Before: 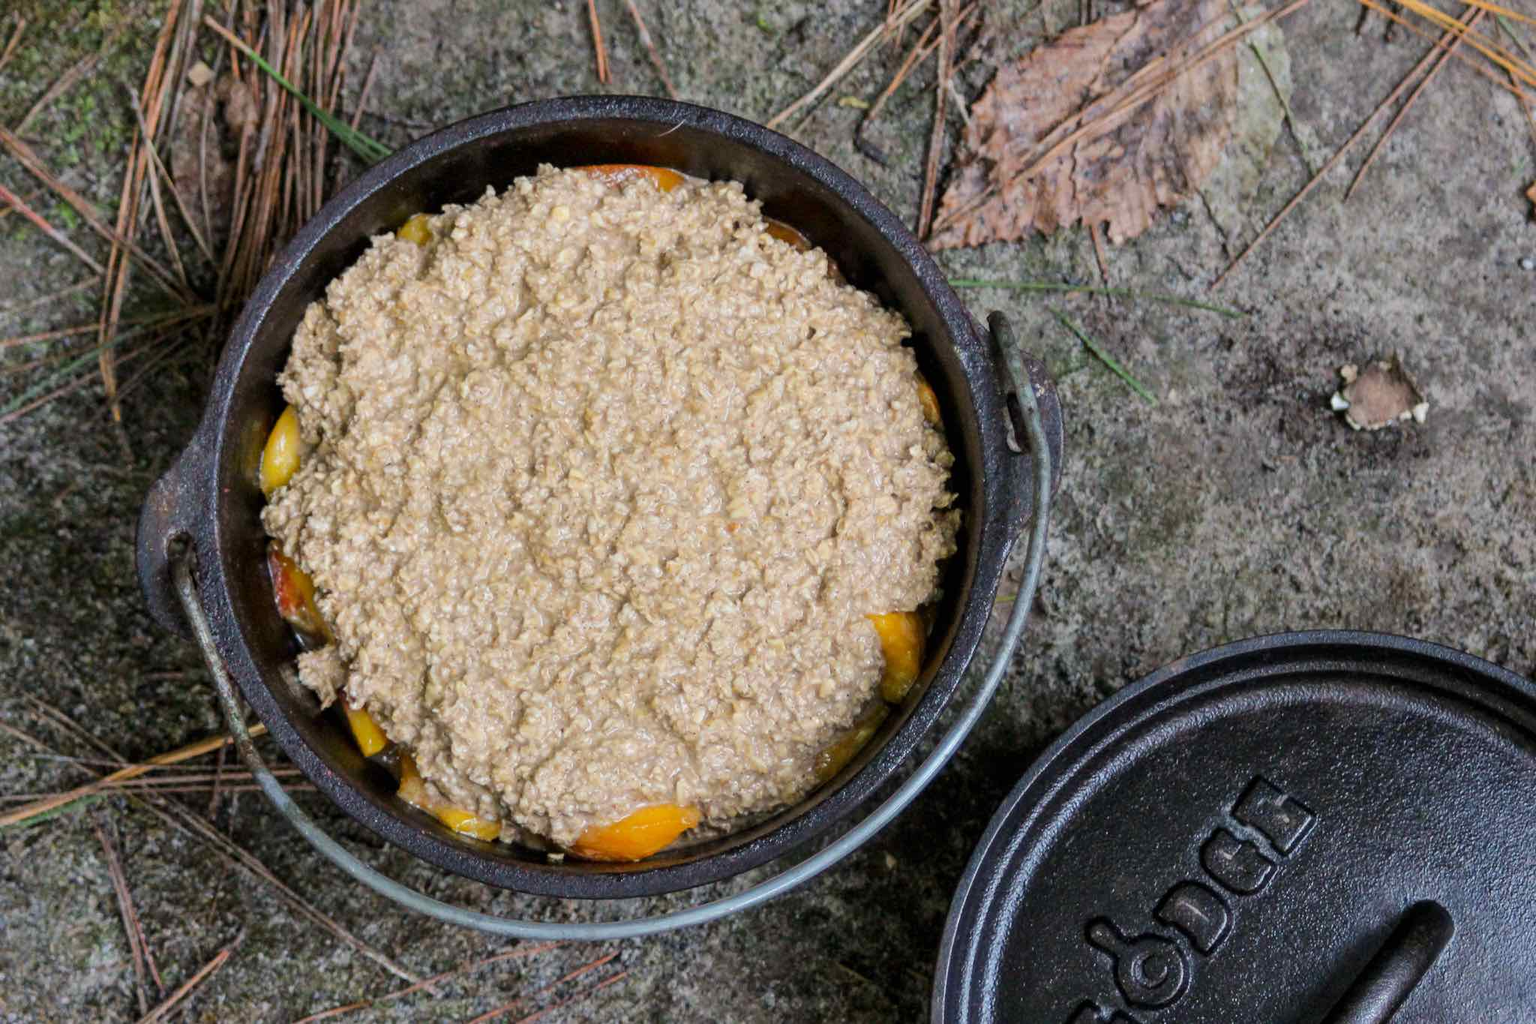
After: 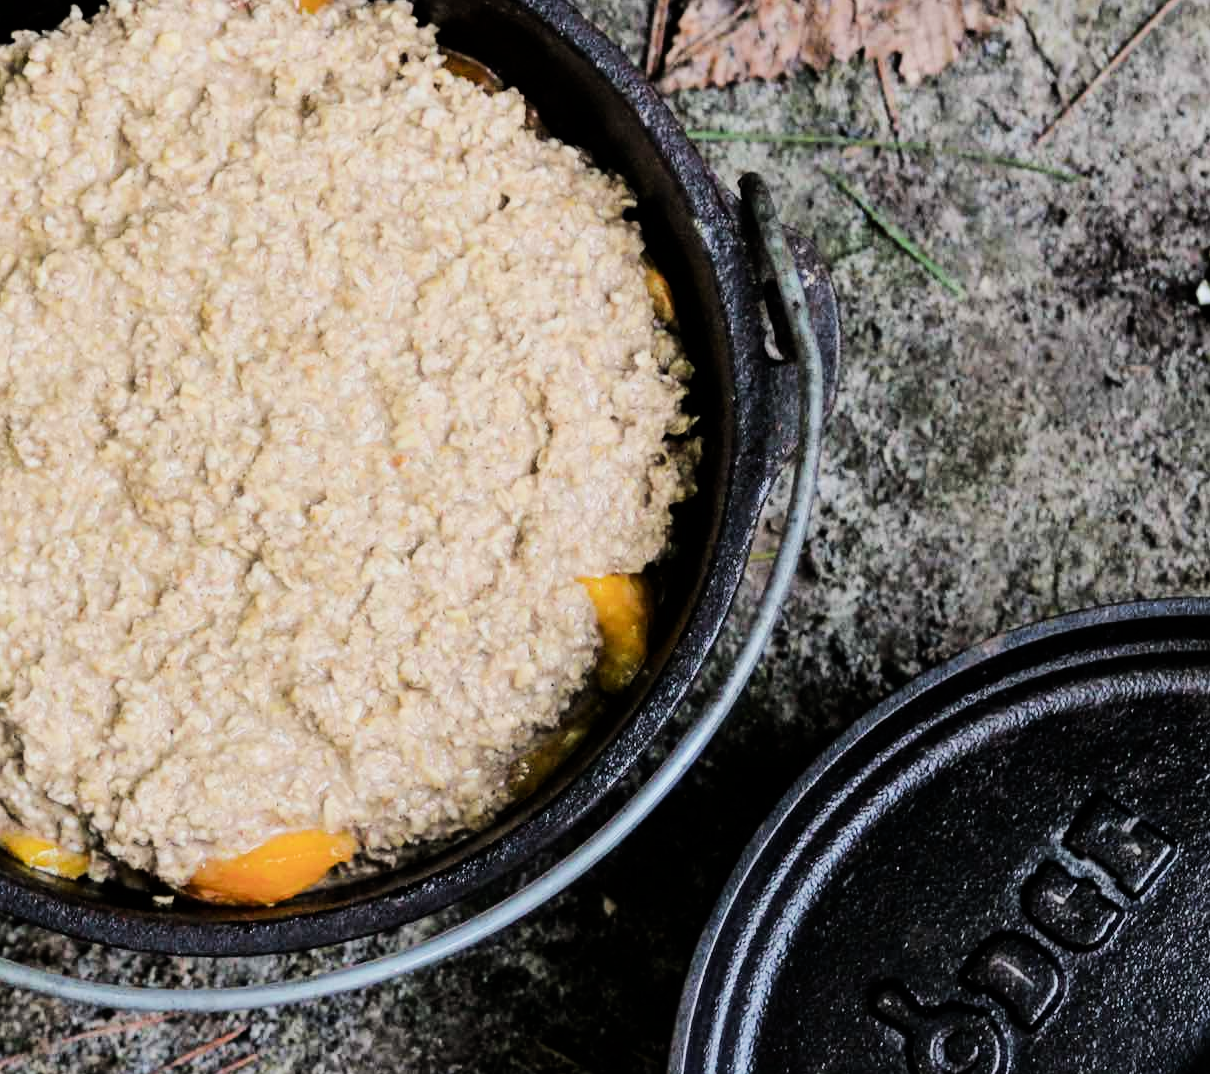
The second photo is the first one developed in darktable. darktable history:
crop and rotate: left 28.256%, top 17.734%, right 12.656%, bottom 3.573%
tone equalizer: -8 EV -1.08 EV, -7 EV -1.01 EV, -6 EV -0.867 EV, -5 EV -0.578 EV, -3 EV 0.578 EV, -2 EV 0.867 EV, -1 EV 1.01 EV, +0 EV 1.08 EV, edges refinement/feathering 500, mask exposure compensation -1.57 EV, preserve details no
filmic rgb: black relative exposure -7.65 EV, white relative exposure 4.56 EV, hardness 3.61
